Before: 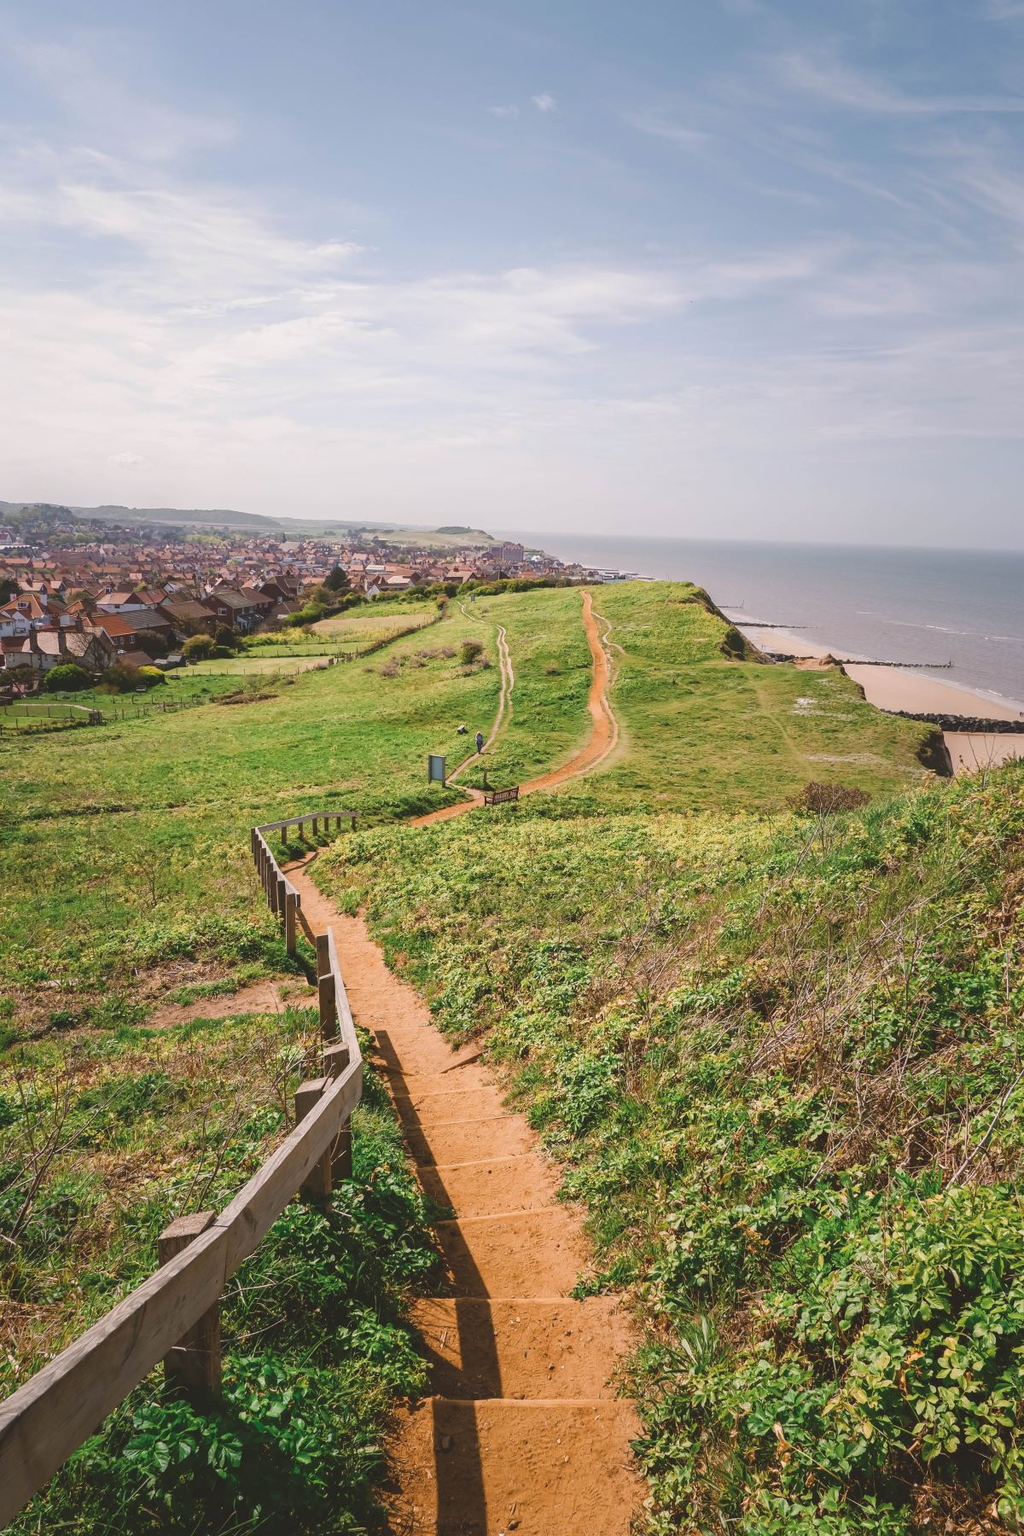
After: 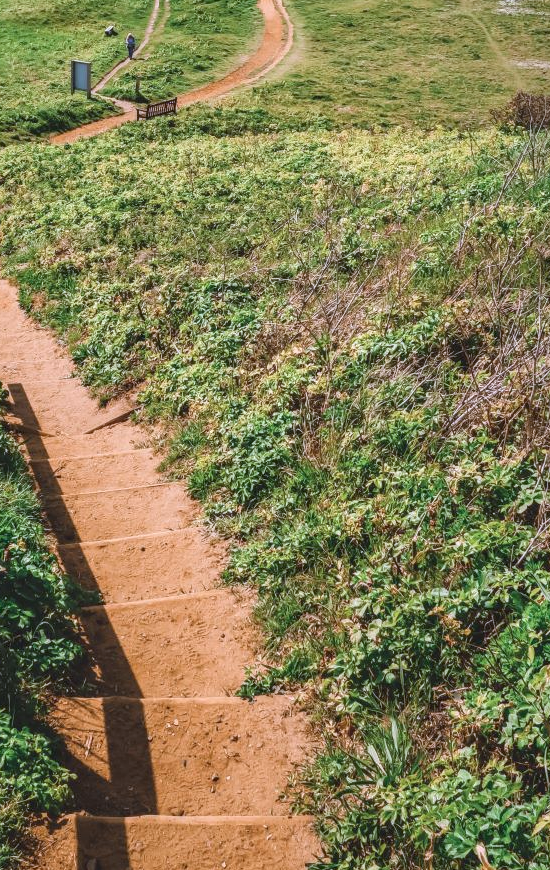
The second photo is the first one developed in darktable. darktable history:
color calibration: illuminant as shot in camera, x 0.37, y 0.382, temperature 4313.32 K
crop: left 35.976%, top 45.819%, right 18.162%, bottom 5.807%
local contrast: detail 130%
